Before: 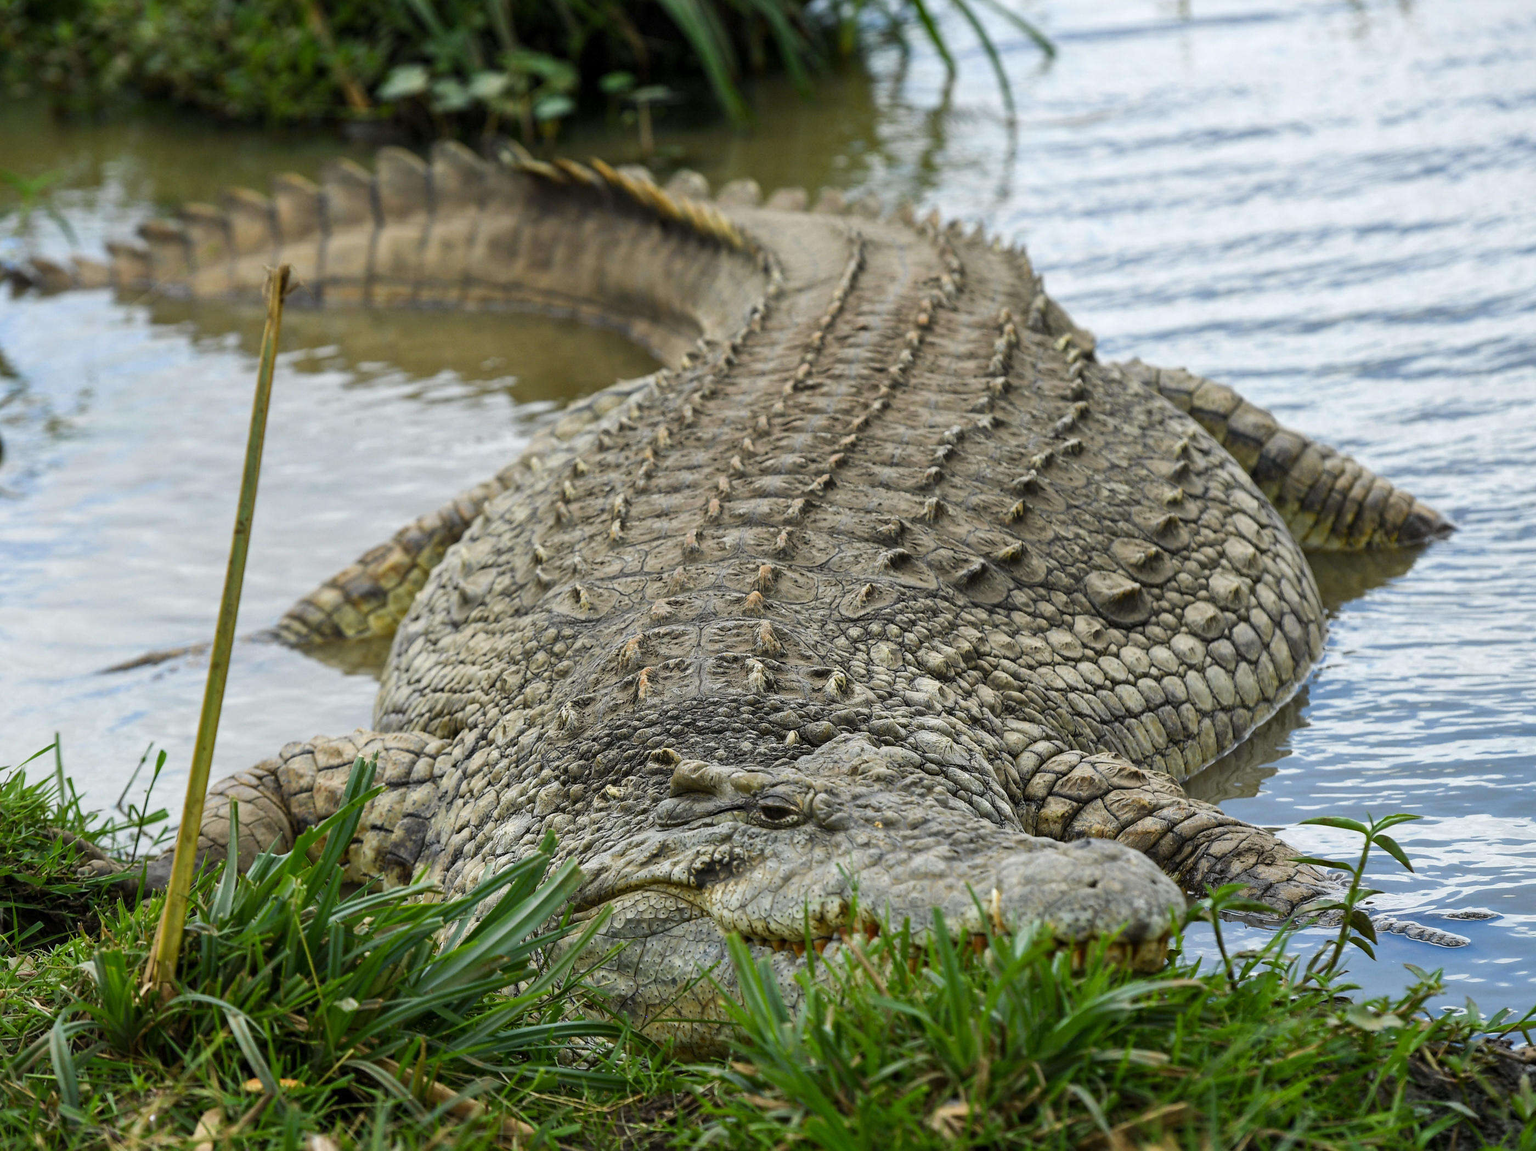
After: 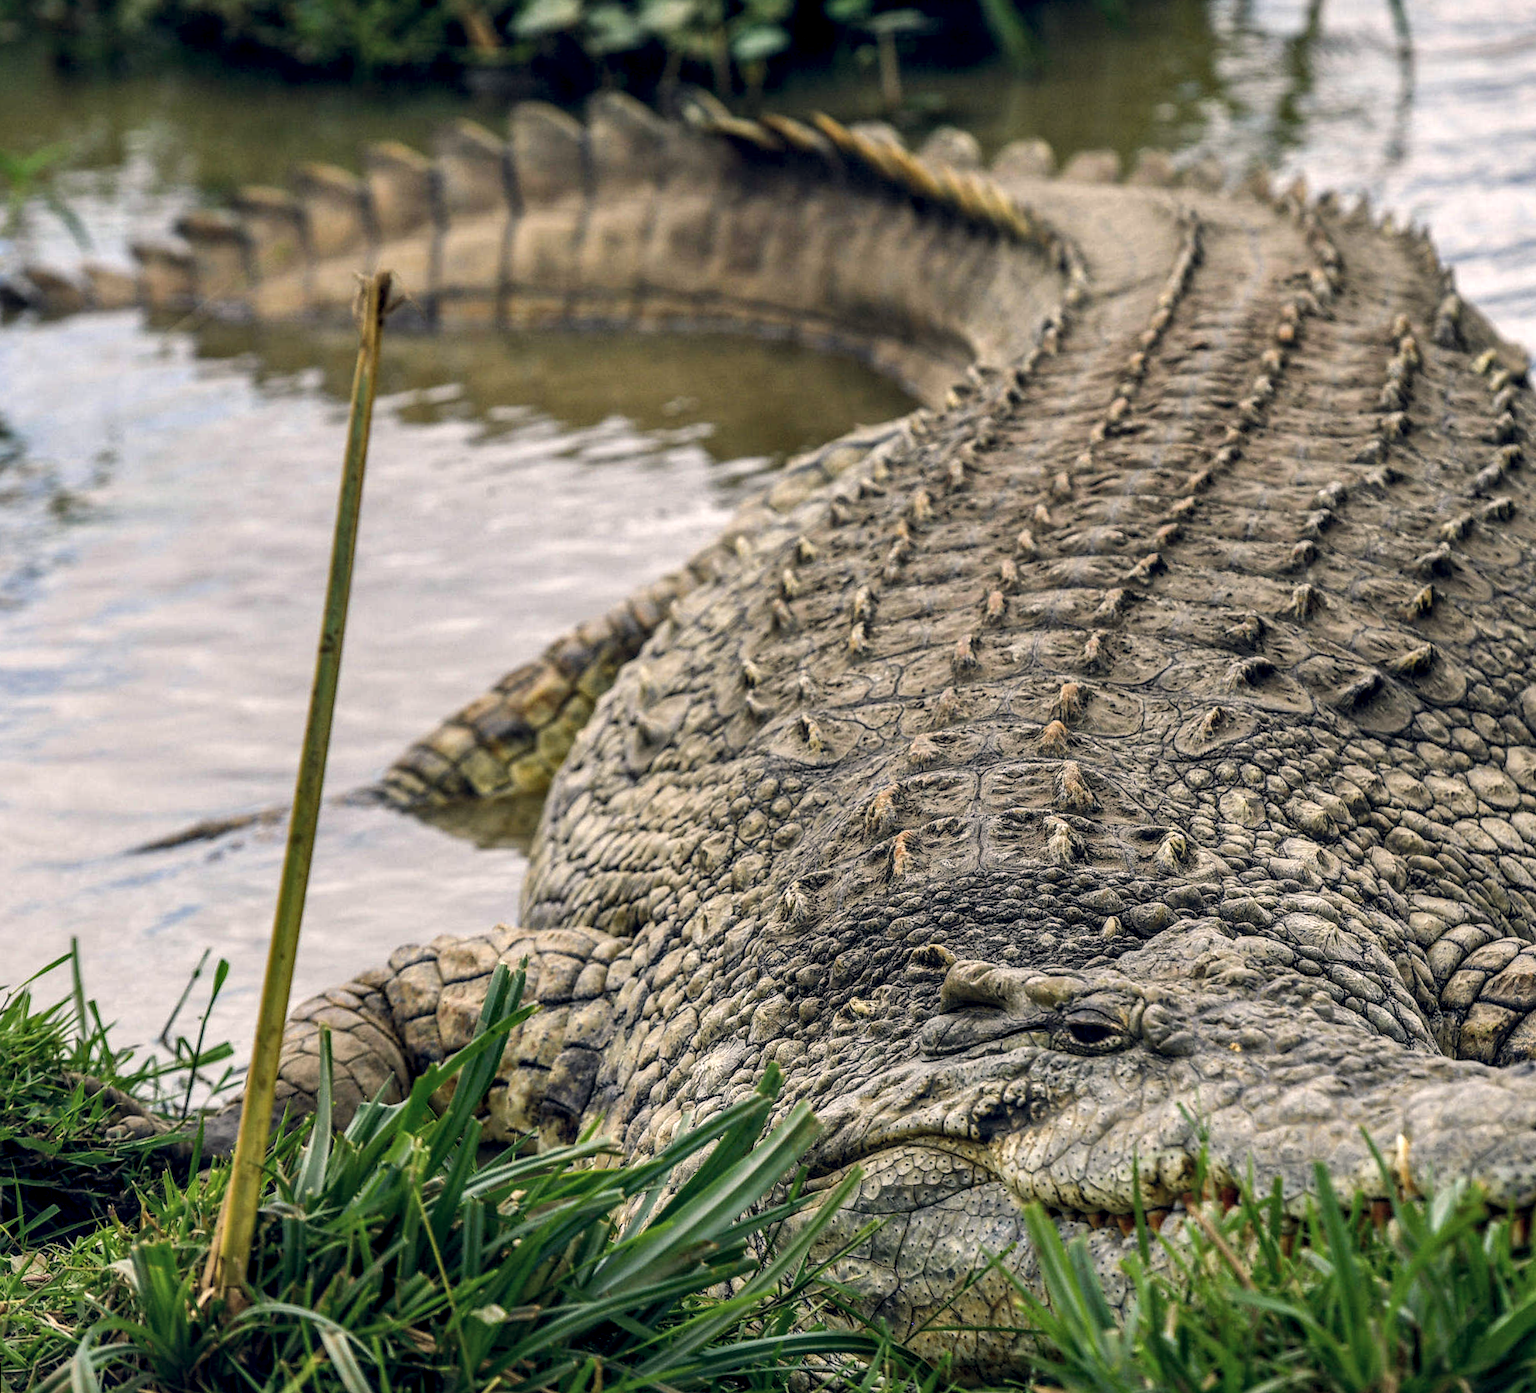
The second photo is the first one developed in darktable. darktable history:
local contrast: highlights 25%, detail 150%
crop: top 5.803%, right 27.864%, bottom 5.804%
color balance rgb: shadows lift › hue 87.51°, highlights gain › chroma 3.21%, highlights gain › hue 55.1°, global offset › chroma 0.15%, global offset › hue 253.66°, linear chroma grading › global chroma 0.5%
rotate and perspective: rotation -1°, crop left 0.011, crop right 0.989, crop top 0.025, crop bottom 0.975
